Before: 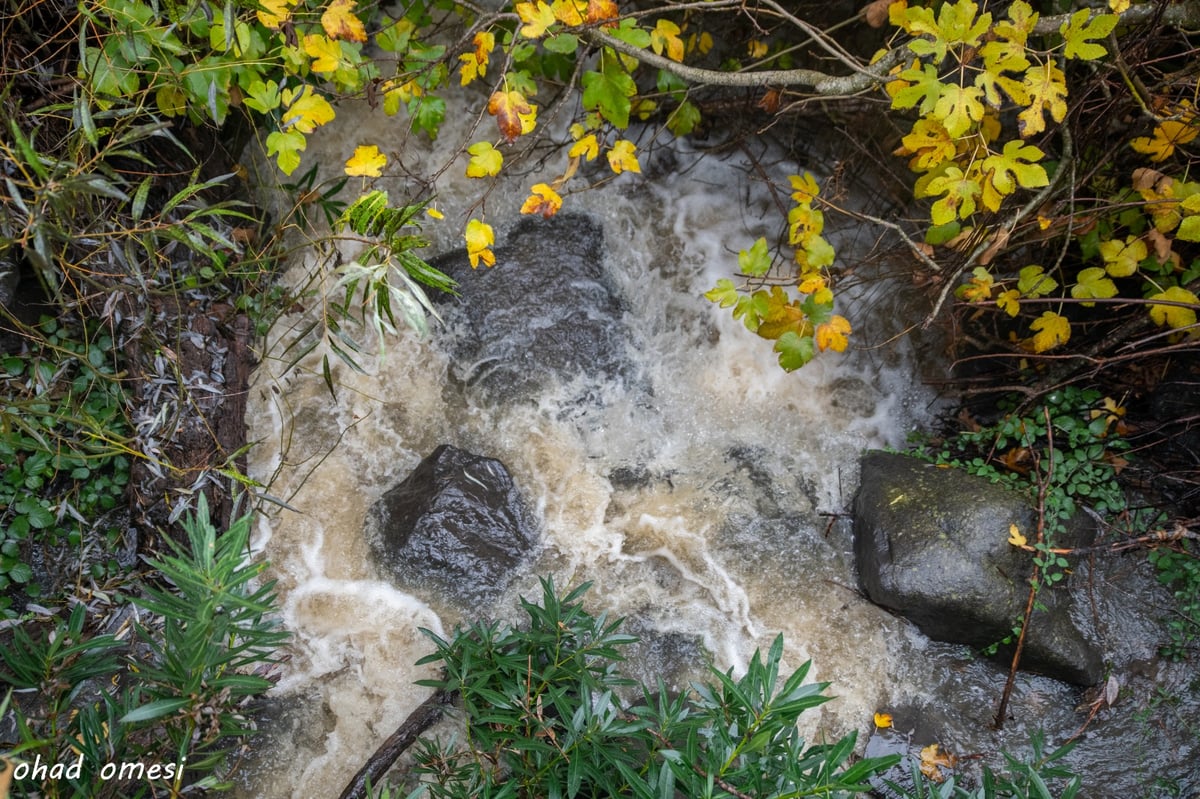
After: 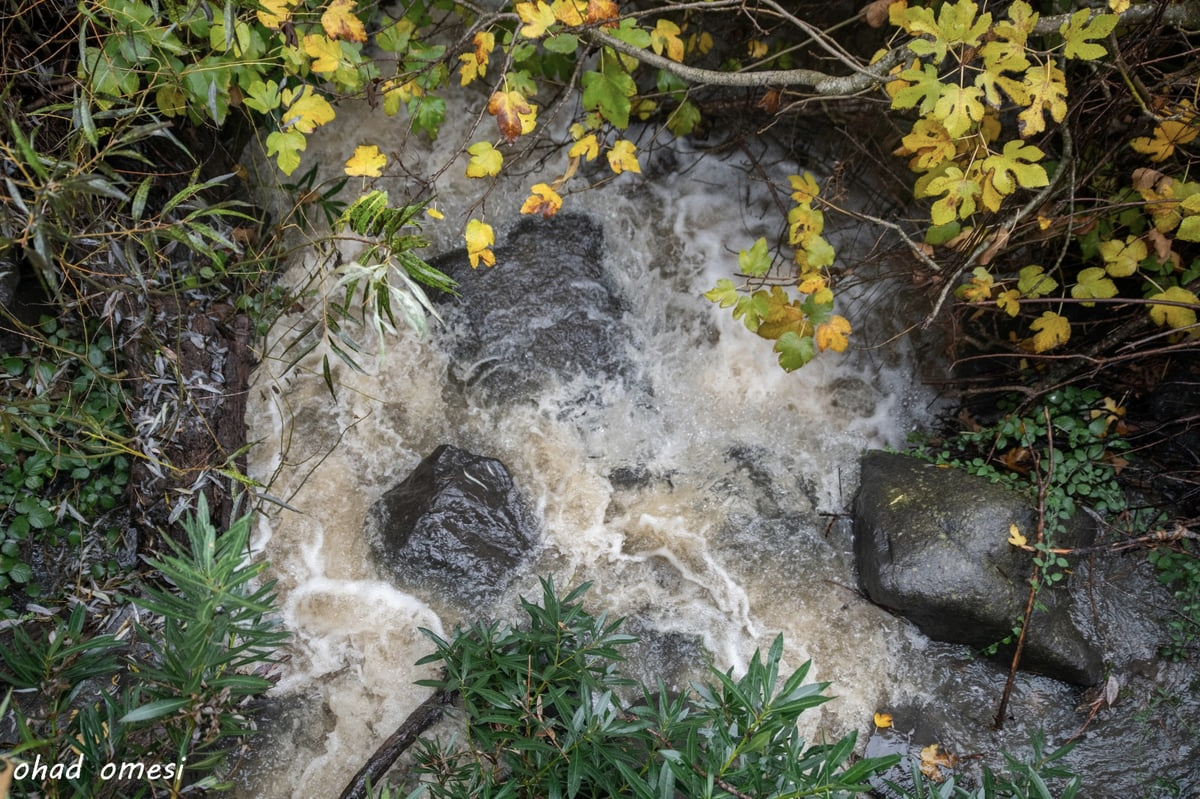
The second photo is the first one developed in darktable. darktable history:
contrast brightness saturation: contrast 0.062, brightness -0.007, saturation -0.211
